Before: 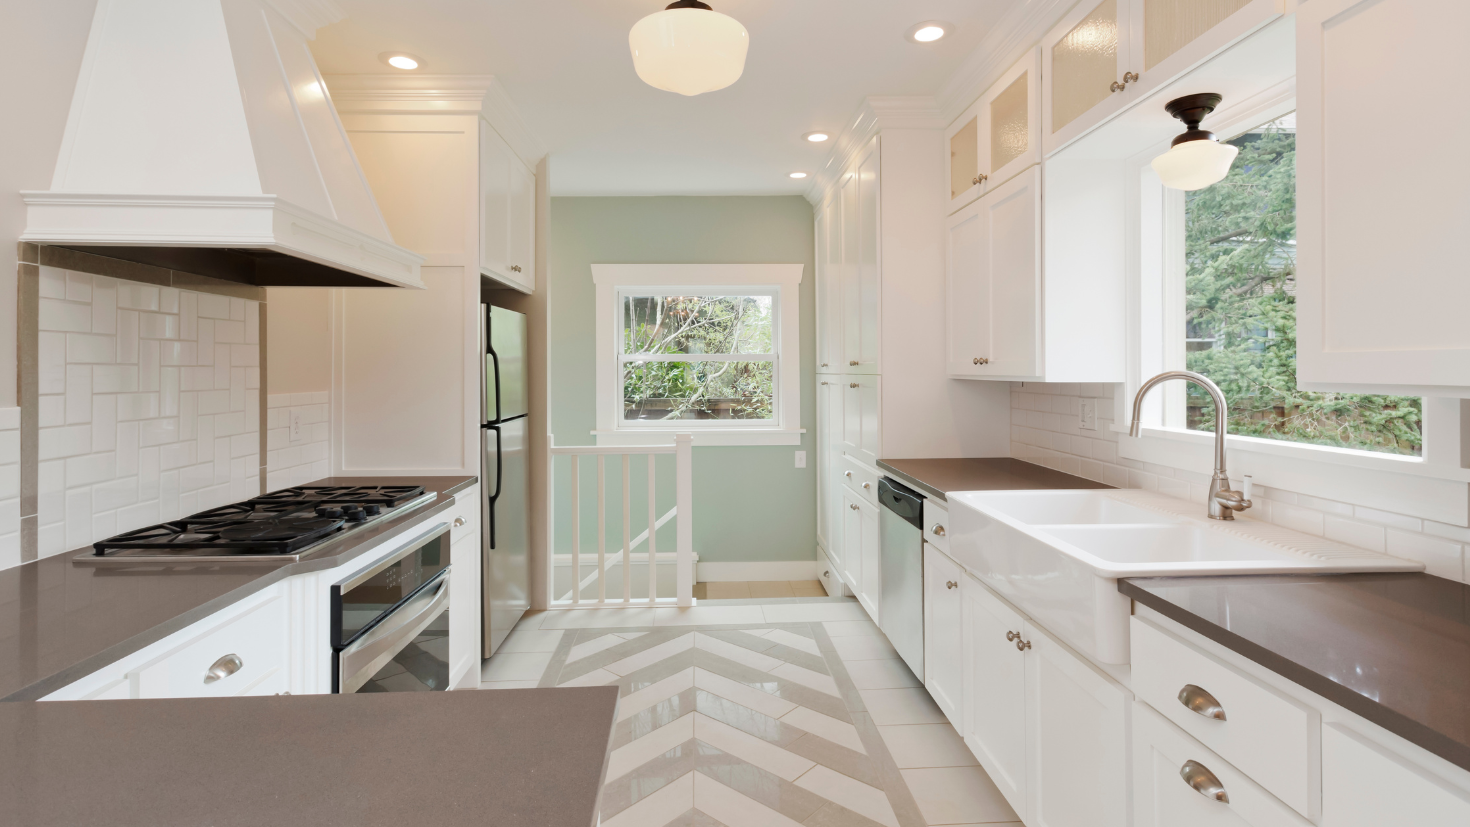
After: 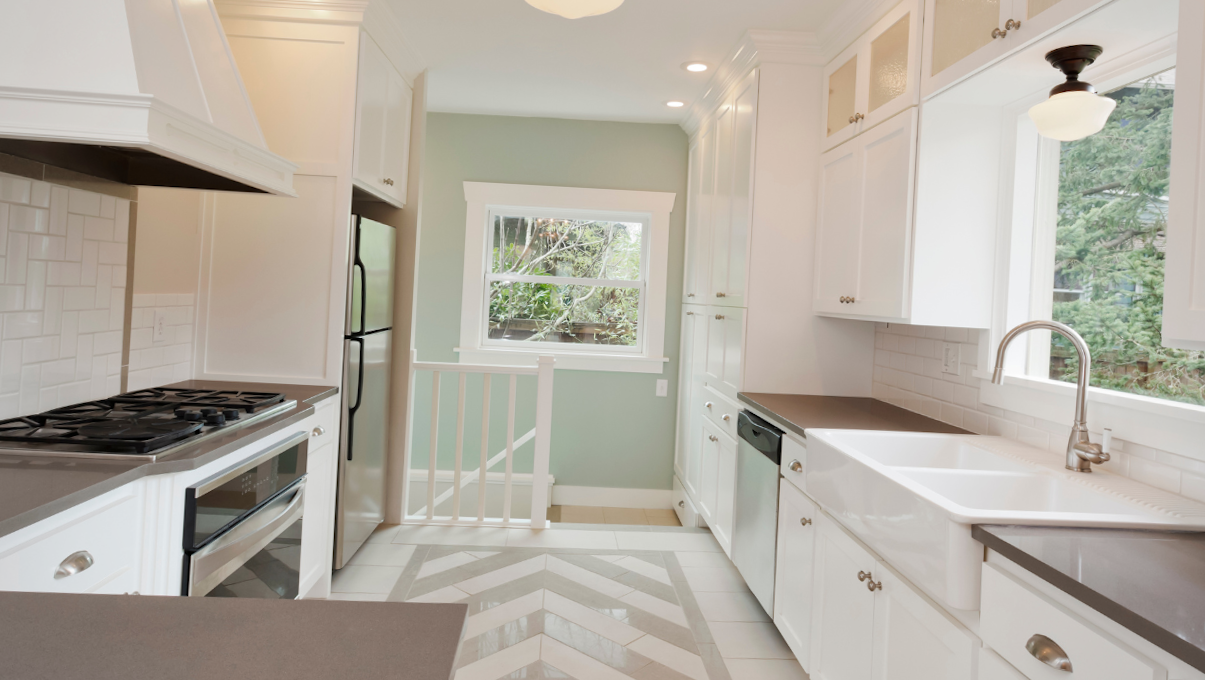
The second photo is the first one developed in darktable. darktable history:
vignetting: brightness -0.183, saturation -0.296
crop and rotate: angle -3.17°, left 5.383%, top 5.213%, right 4.703%, bottom 4.506%
